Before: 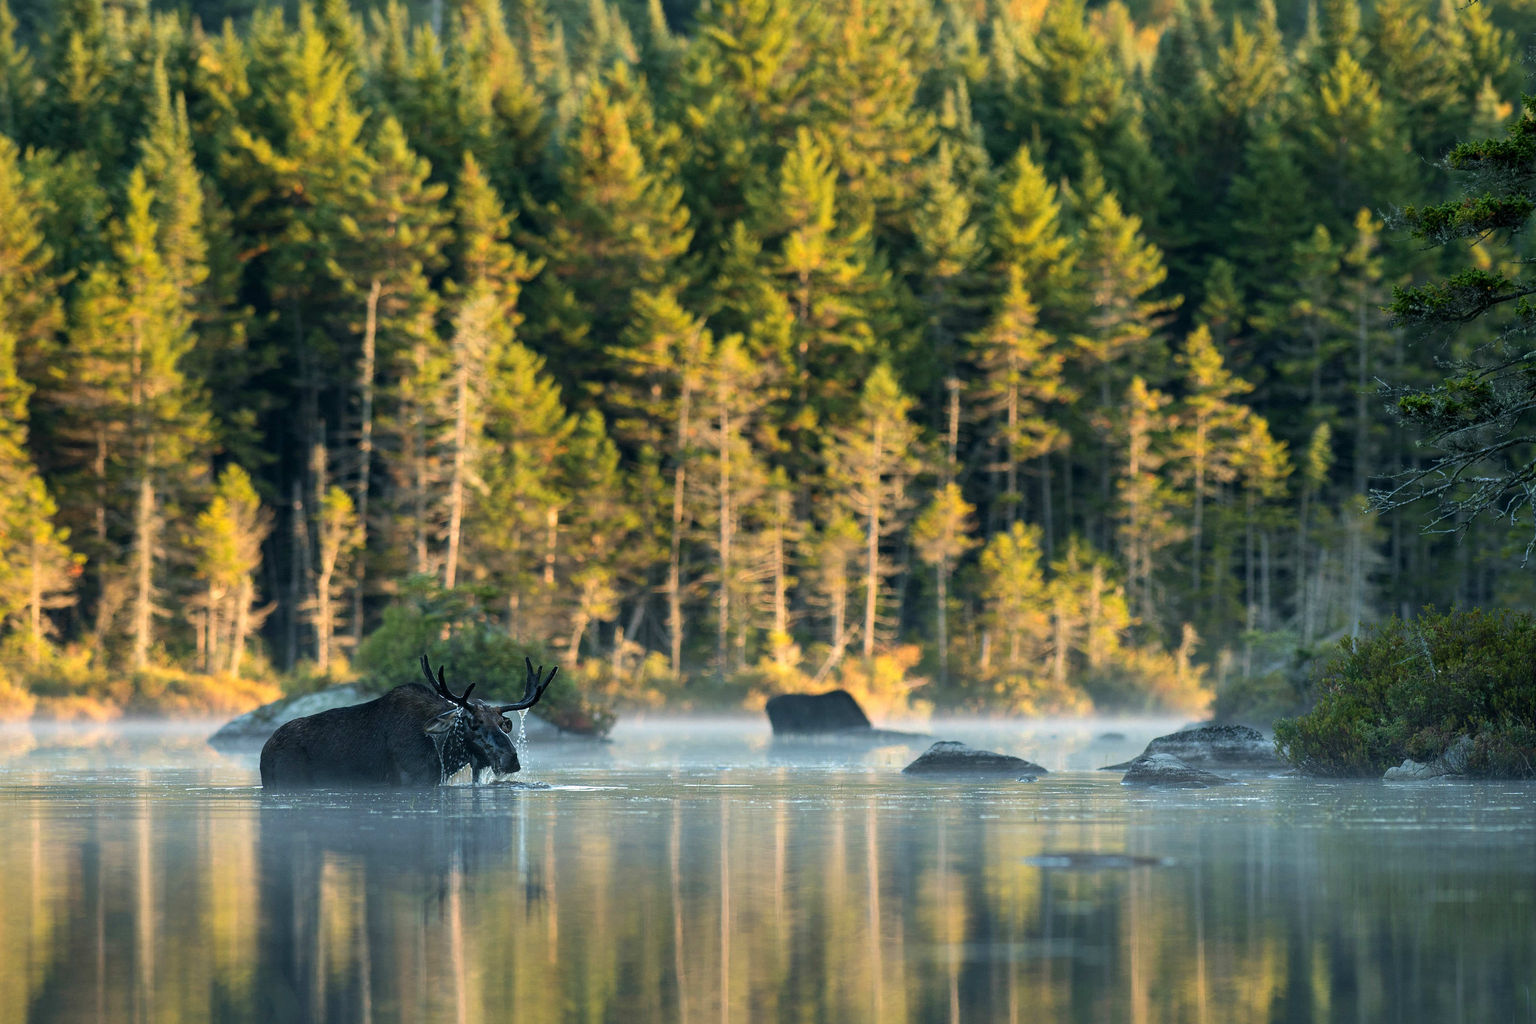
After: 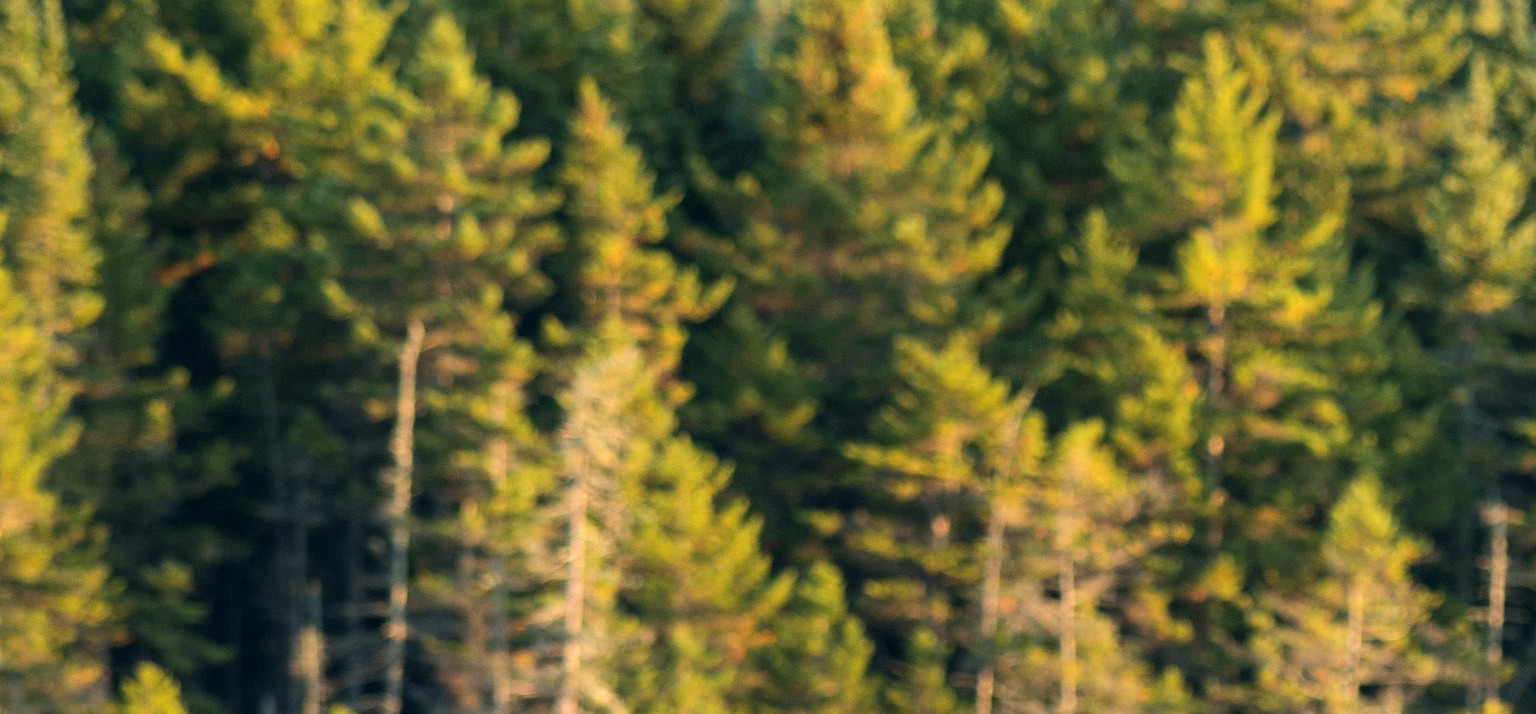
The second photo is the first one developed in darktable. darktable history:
crop: left 10.029%, top 10.659%, right 36.543%, bottom 52.045%
